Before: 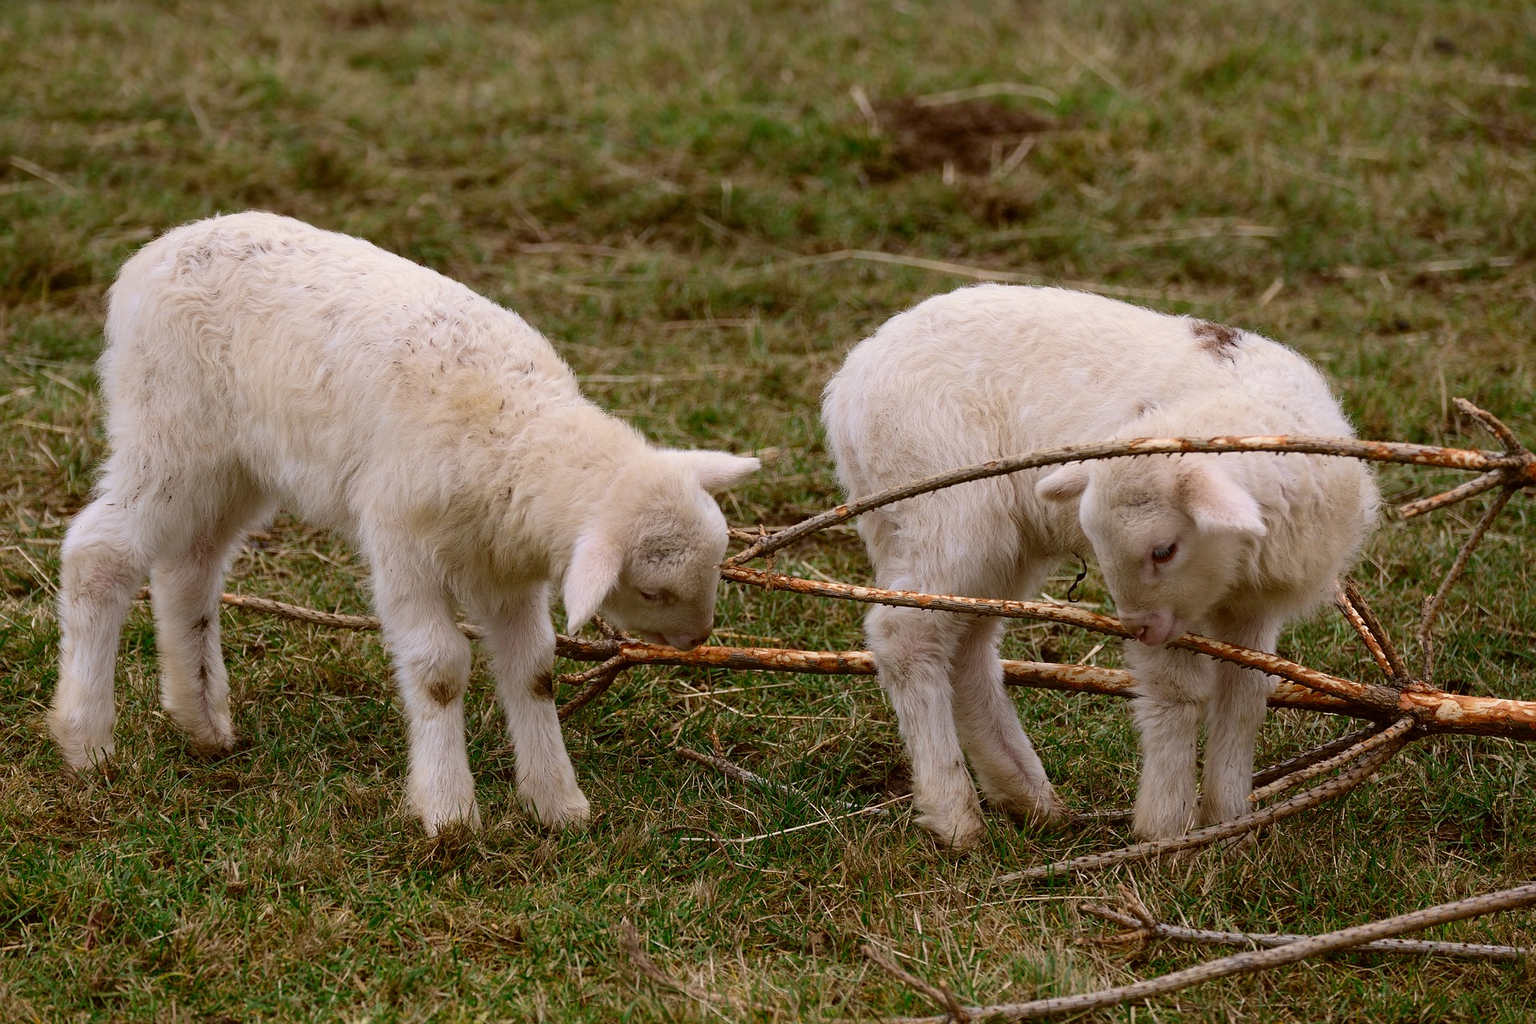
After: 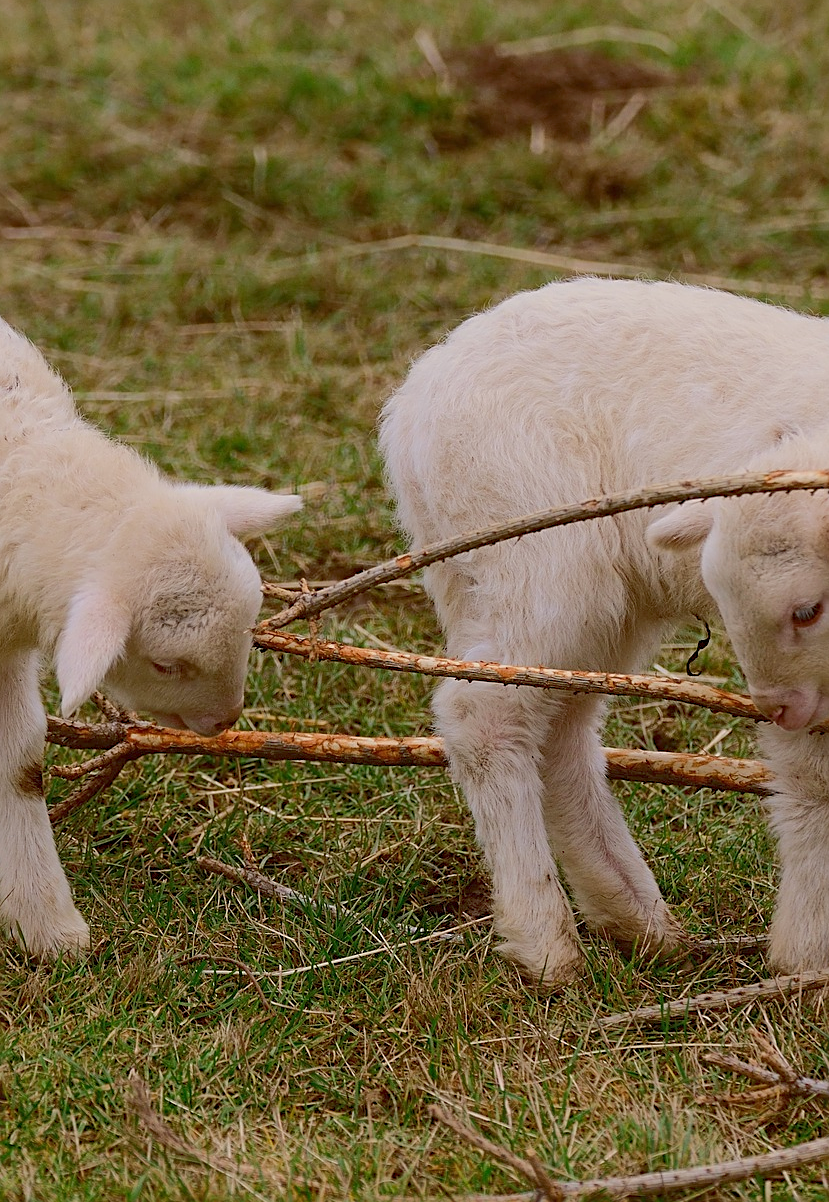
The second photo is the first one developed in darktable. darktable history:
crop: left 33.768%, top 6.026%, right 23.052%
sharpen: on, module defaults
color balance rgb: perceptual saturation grading › global saturation 0.391%, perceptual brilliance grading › highlights 7.205%, perceptual brilliance grading › mid-tones 17.345%, perceptual brilliance grading › shadows -5.325%, contrast -29.984%
